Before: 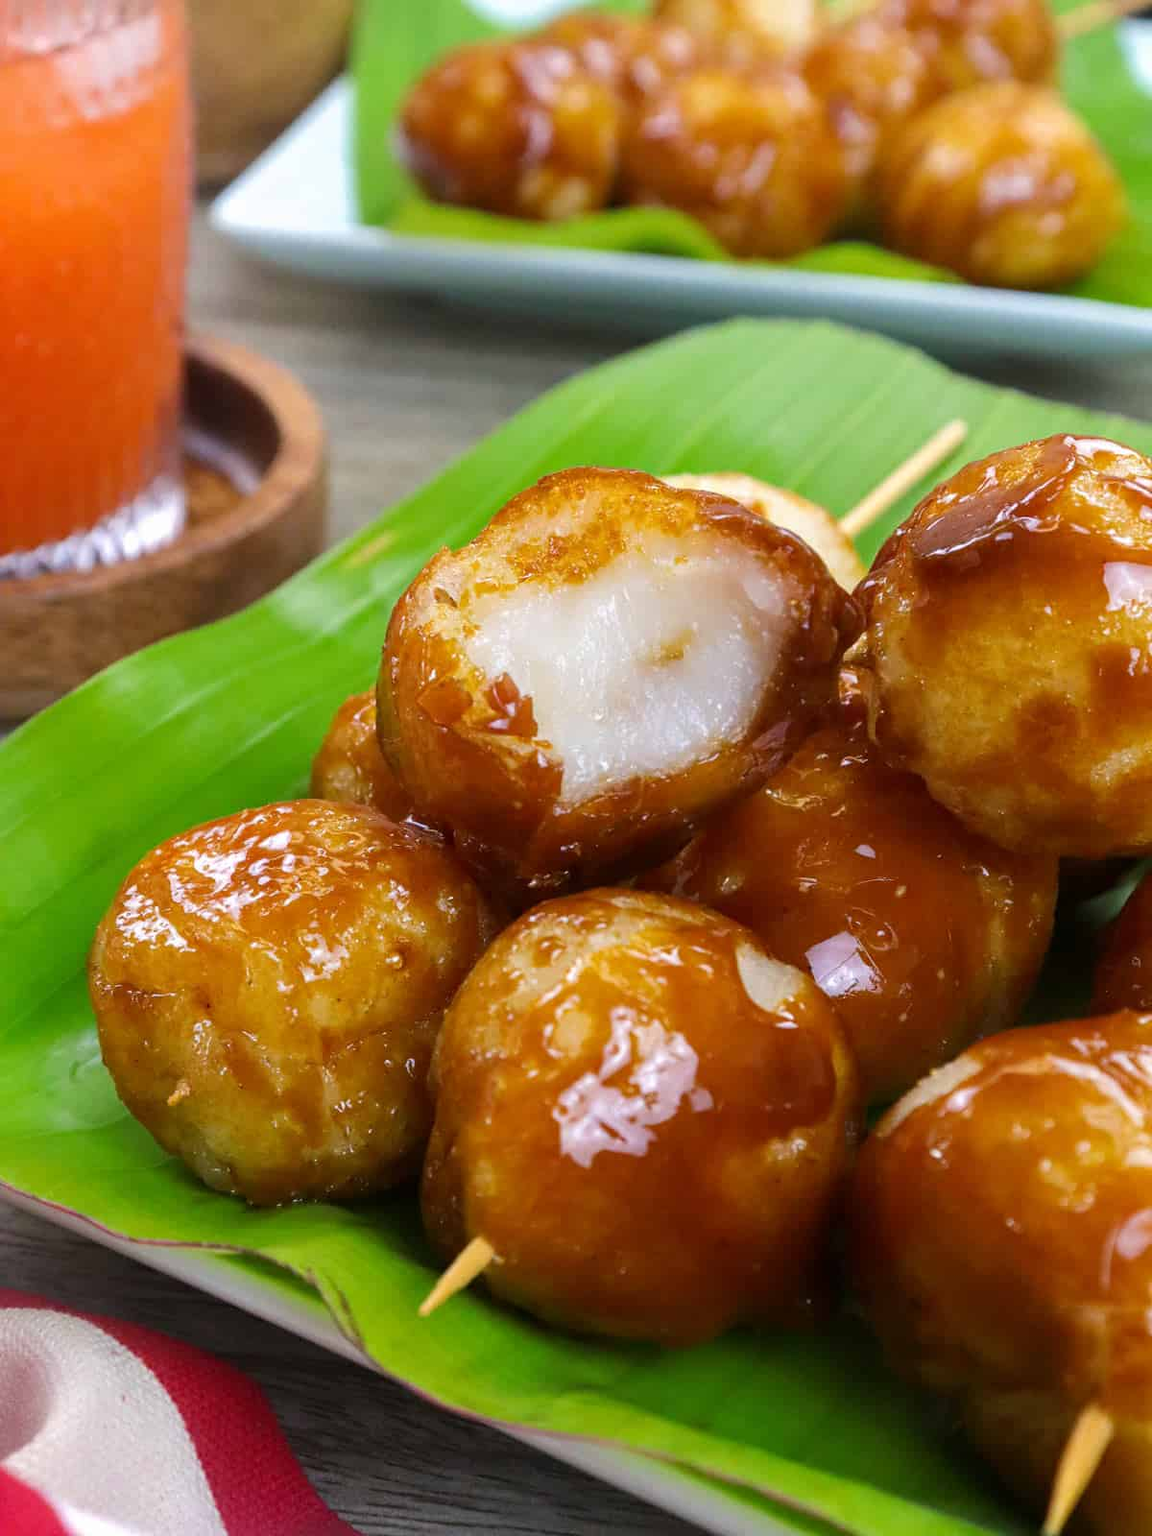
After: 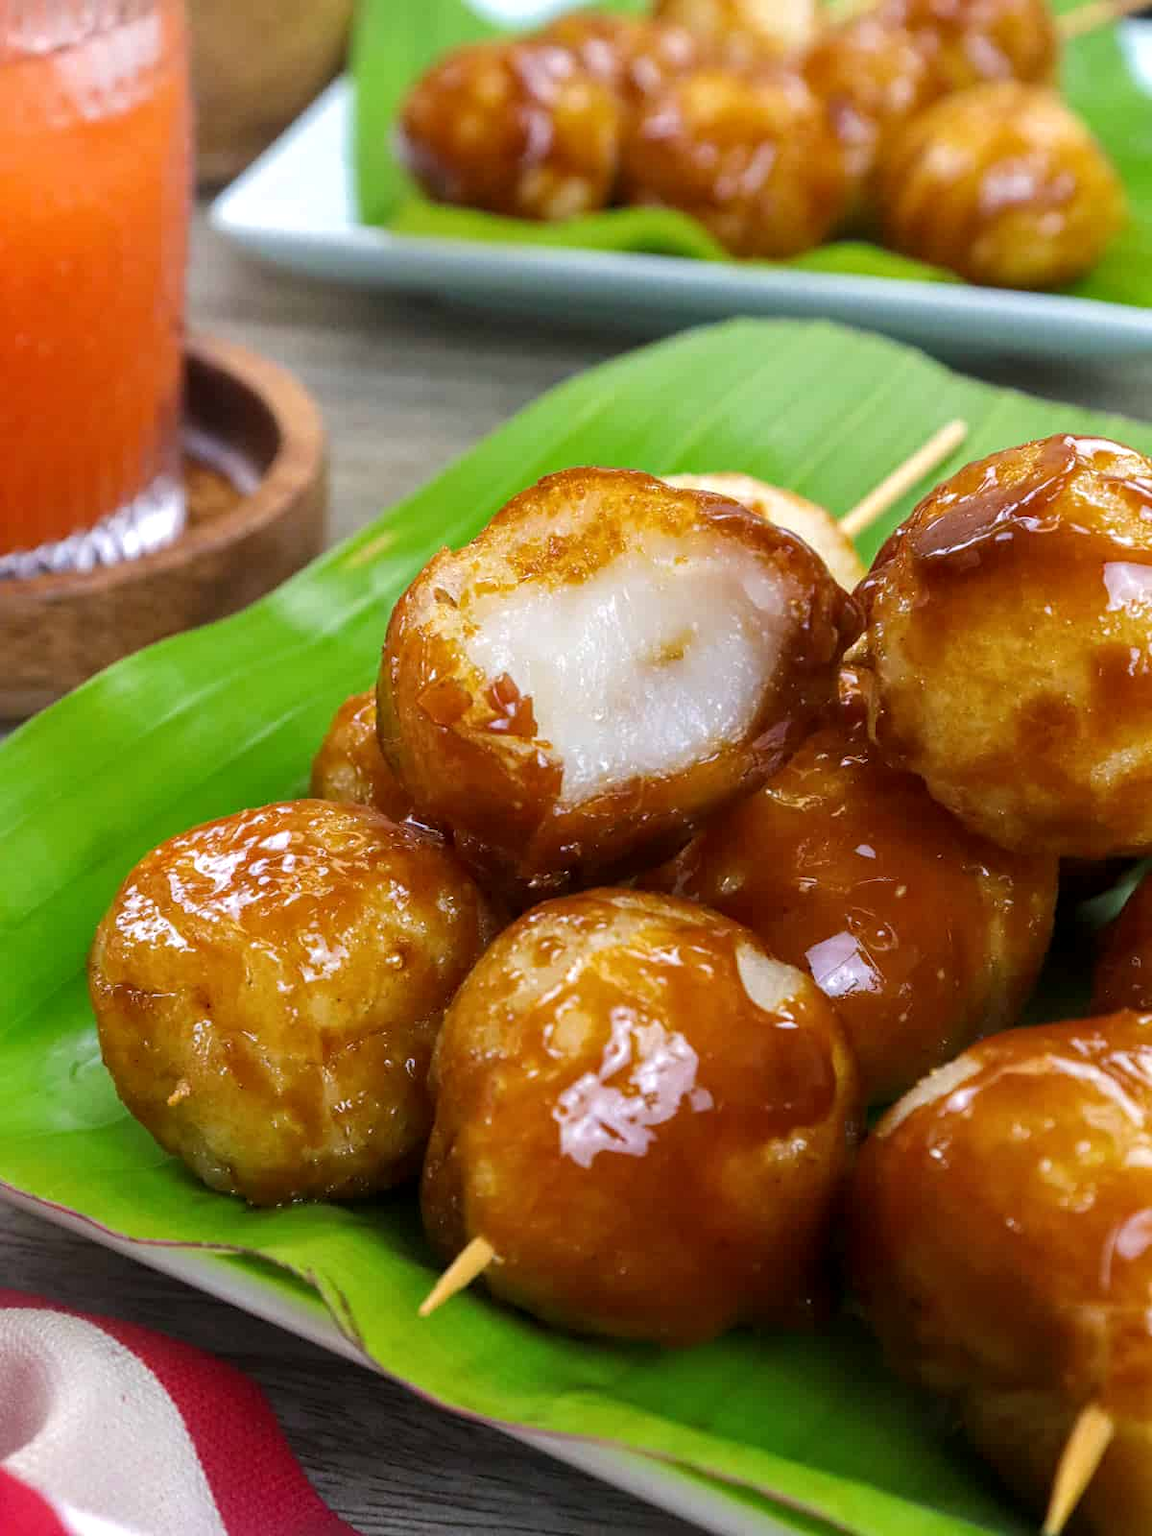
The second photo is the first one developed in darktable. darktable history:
local contrast: highlights 103%, shadows 97%, detail 120%, midtone range 0.2
